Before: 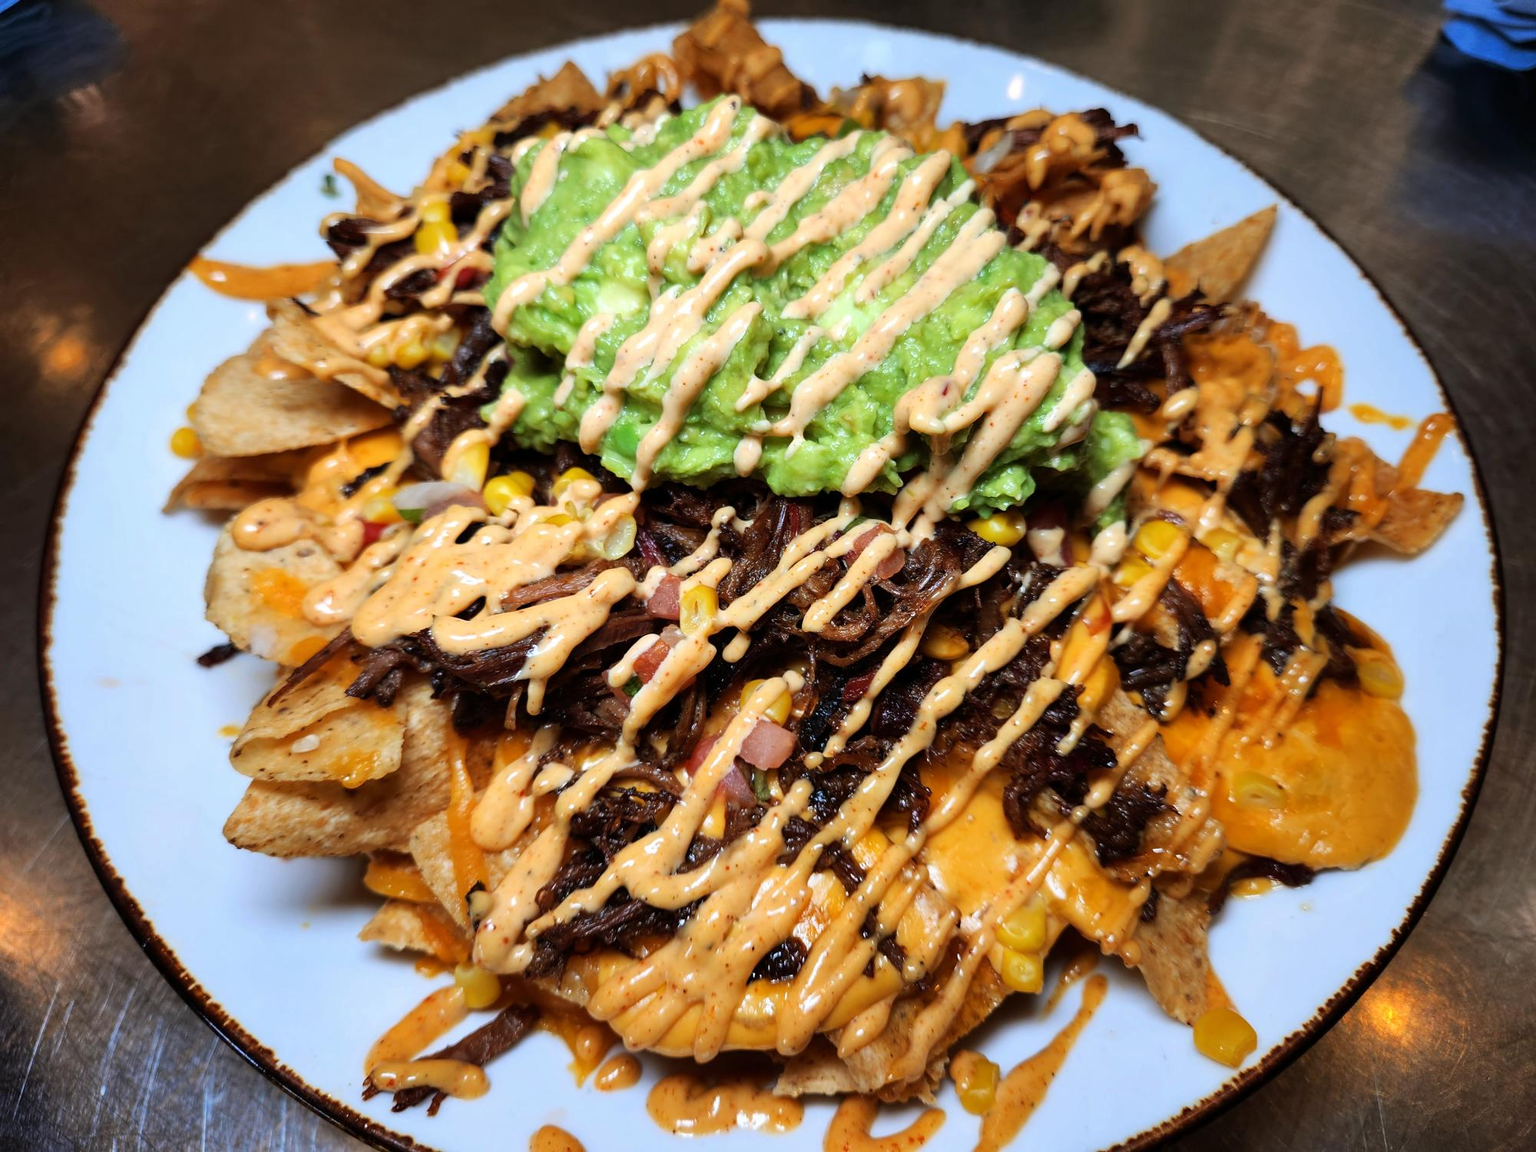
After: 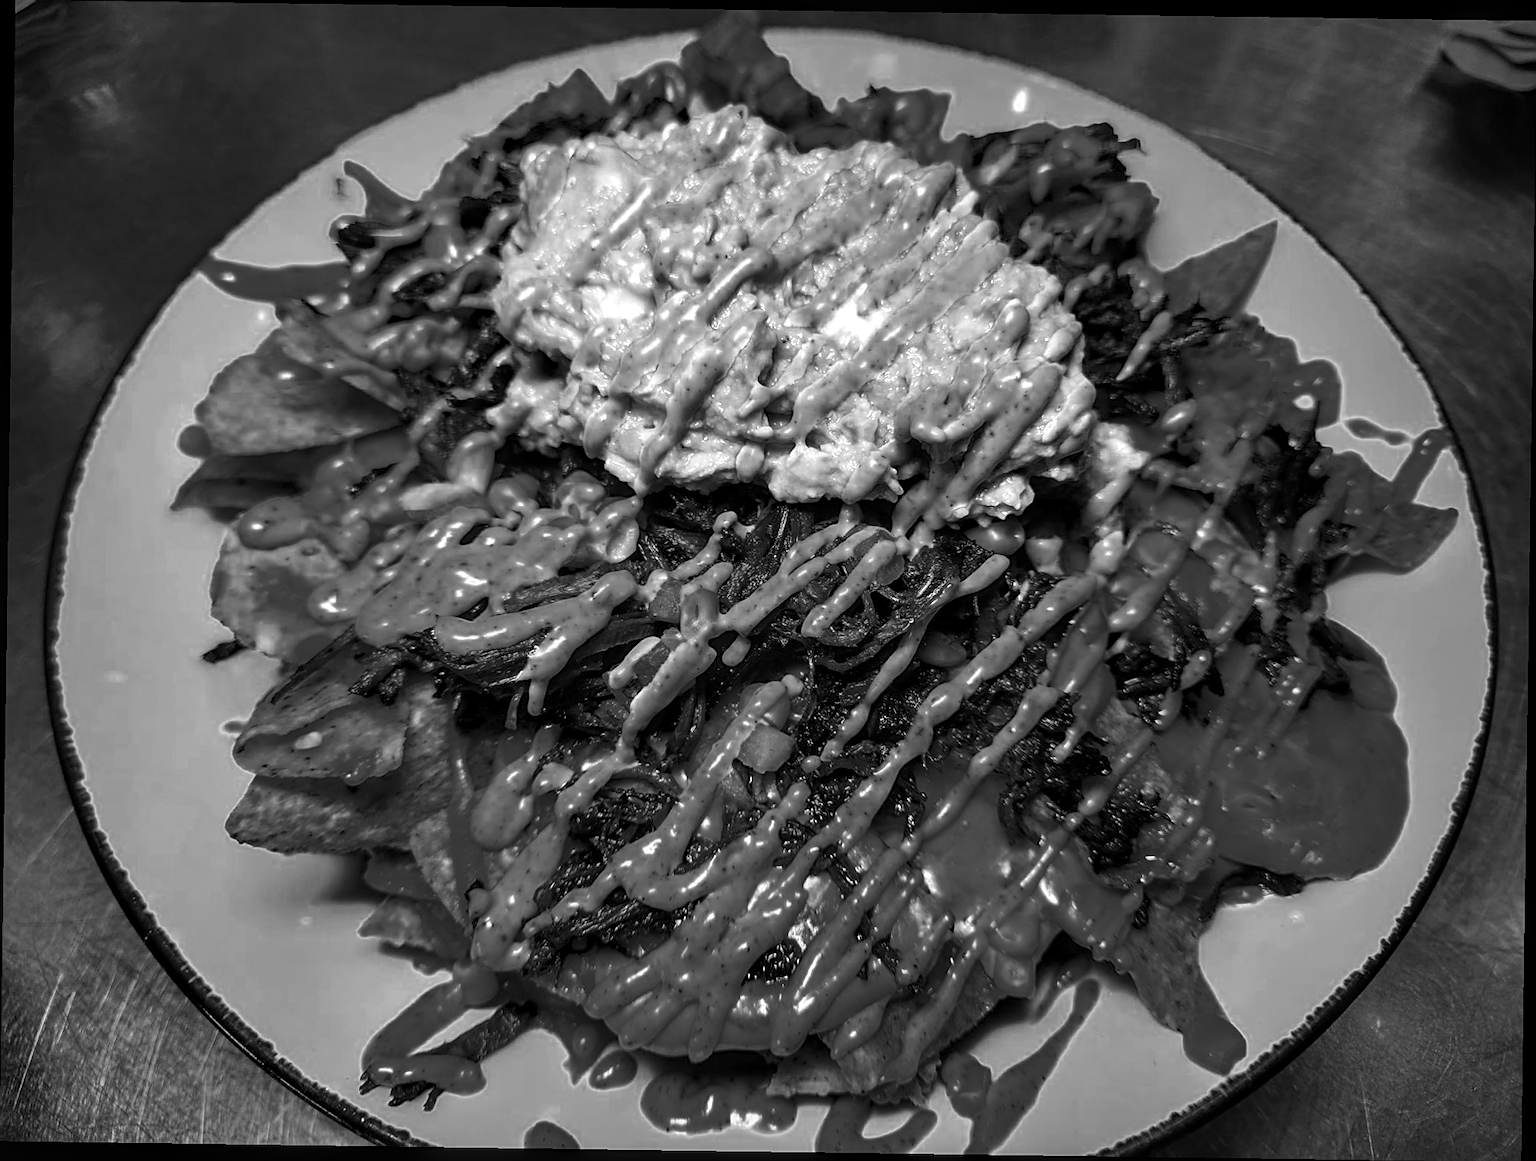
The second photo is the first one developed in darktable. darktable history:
shadows and highlights: shadows 4.1, highlights -17.6, soften with gaussian
rotate and perspective: rotation 0.8°, automatic cropping off
color zones: curves: ch0 [(0.002, 0.429) (0.121, 0.212) (0.198, 0.113) (0.276, 0.344) (0.331, 0.541) (0.41, 0.56) (0.482, 0.289) (0.619, 0.227) (0.721, 0.18) (0.821, 0.435) (0.928, 0.555) (1, 0.587)]; ch1 [(0, 0) (0.143, 0) (0.286, 0) (0.429, 0) (0.571, 0) (0.714, 0) (0.857, 0)]
sharpen: on, module defaults
local contrast: detail 130%
